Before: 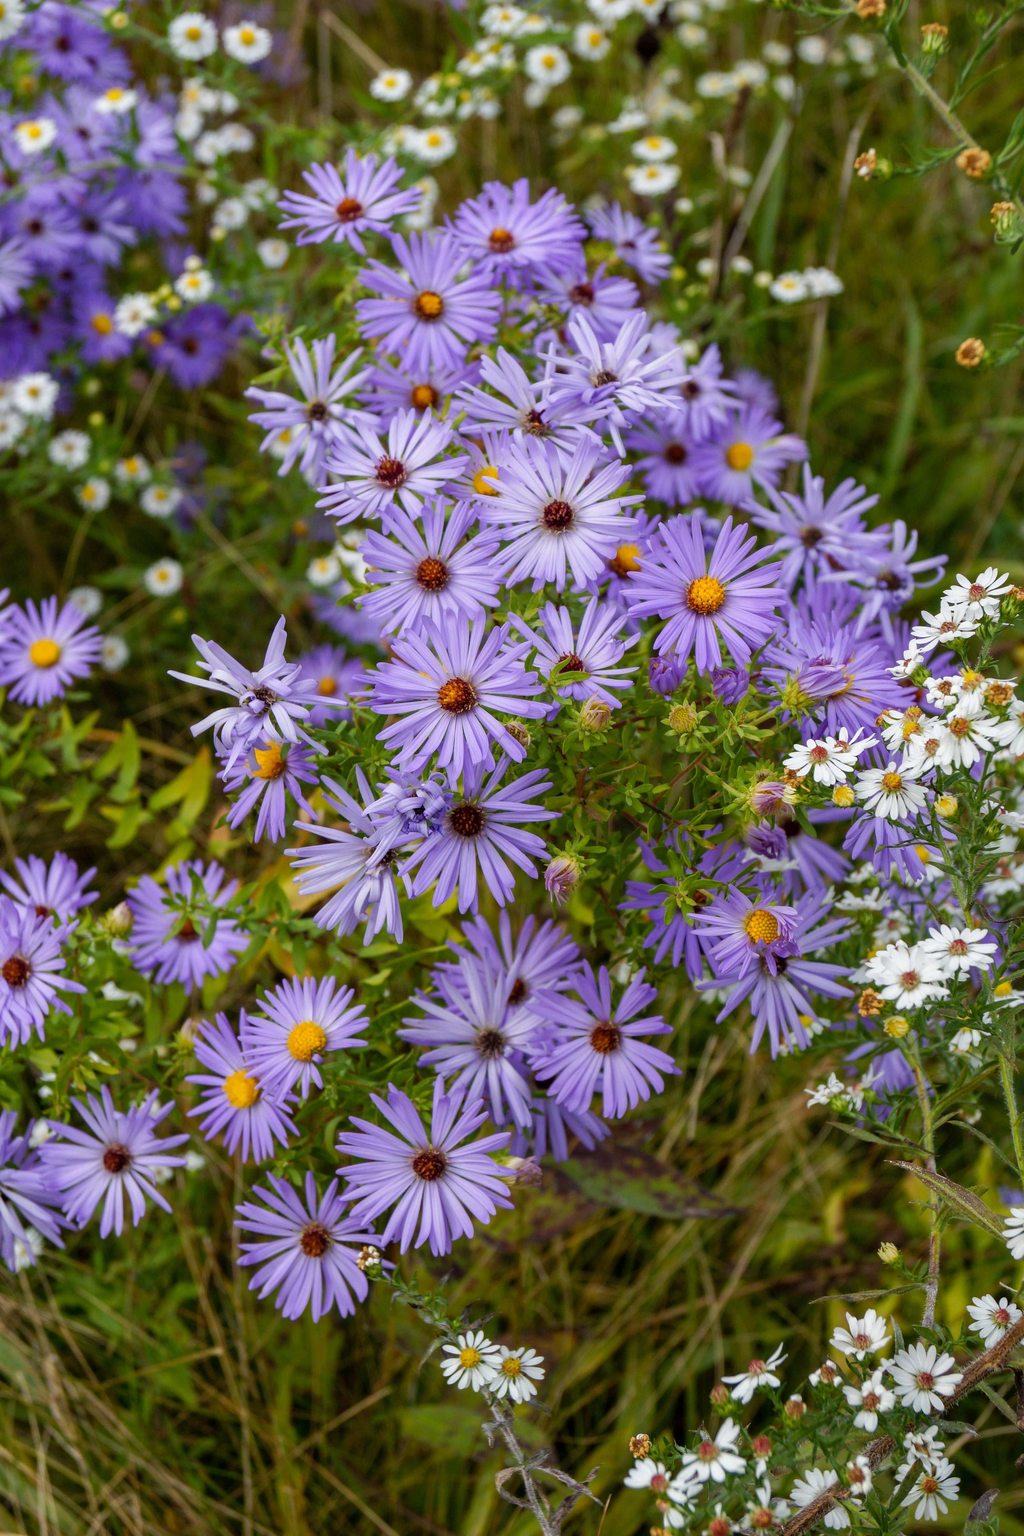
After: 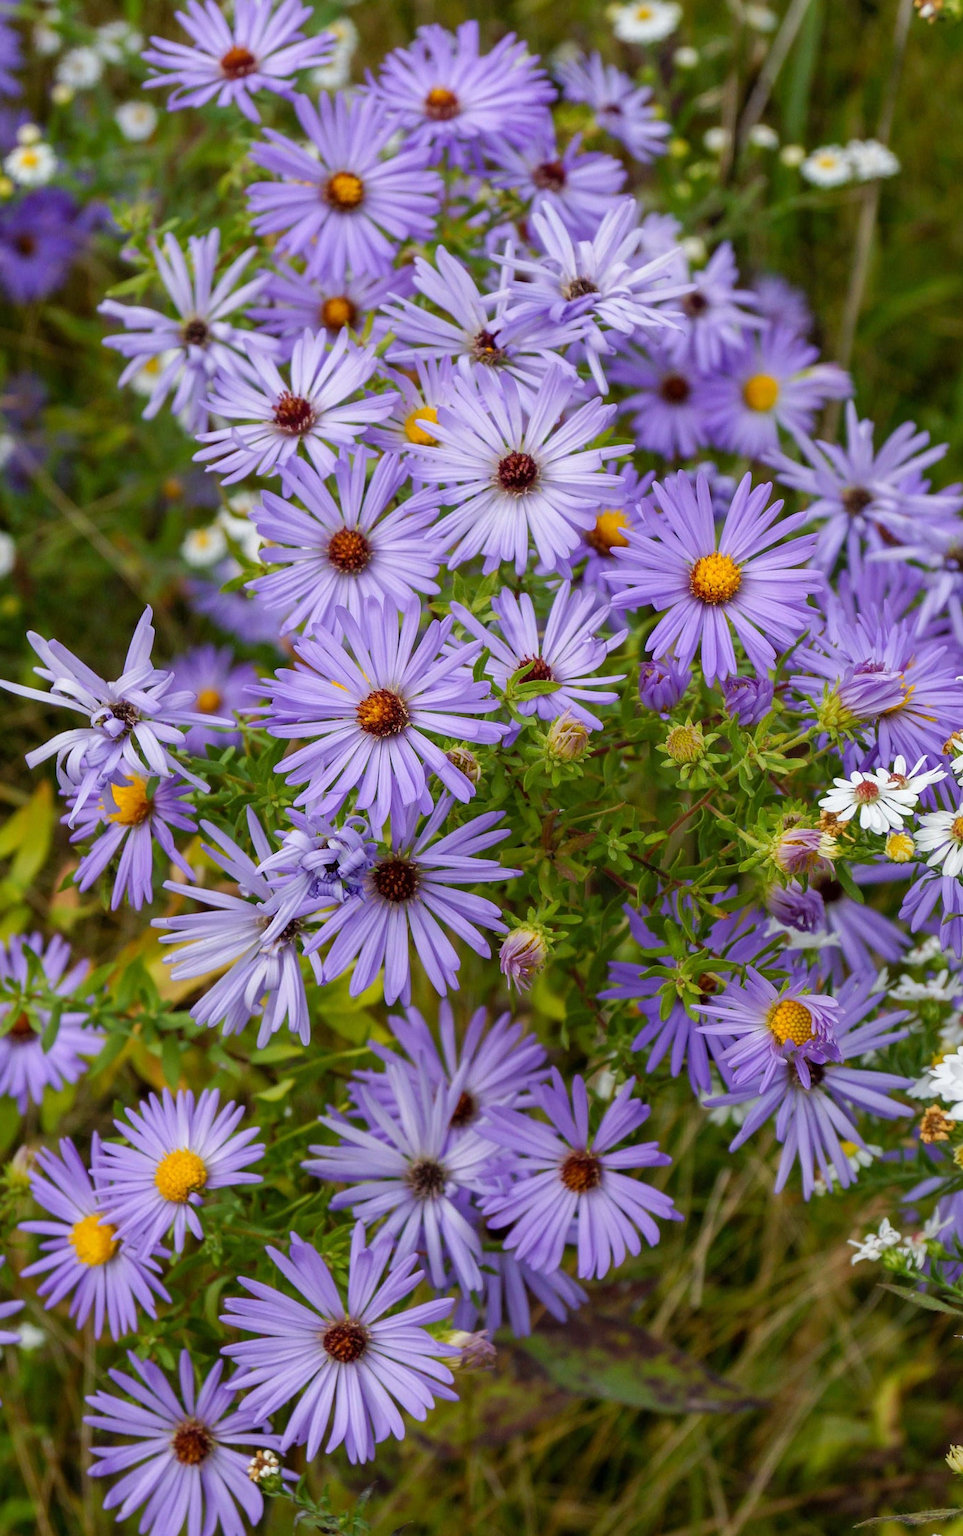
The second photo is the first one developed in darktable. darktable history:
crop and rotate: left 16.772%, top 10.632%, right 12.905%, bottom 14.667%
